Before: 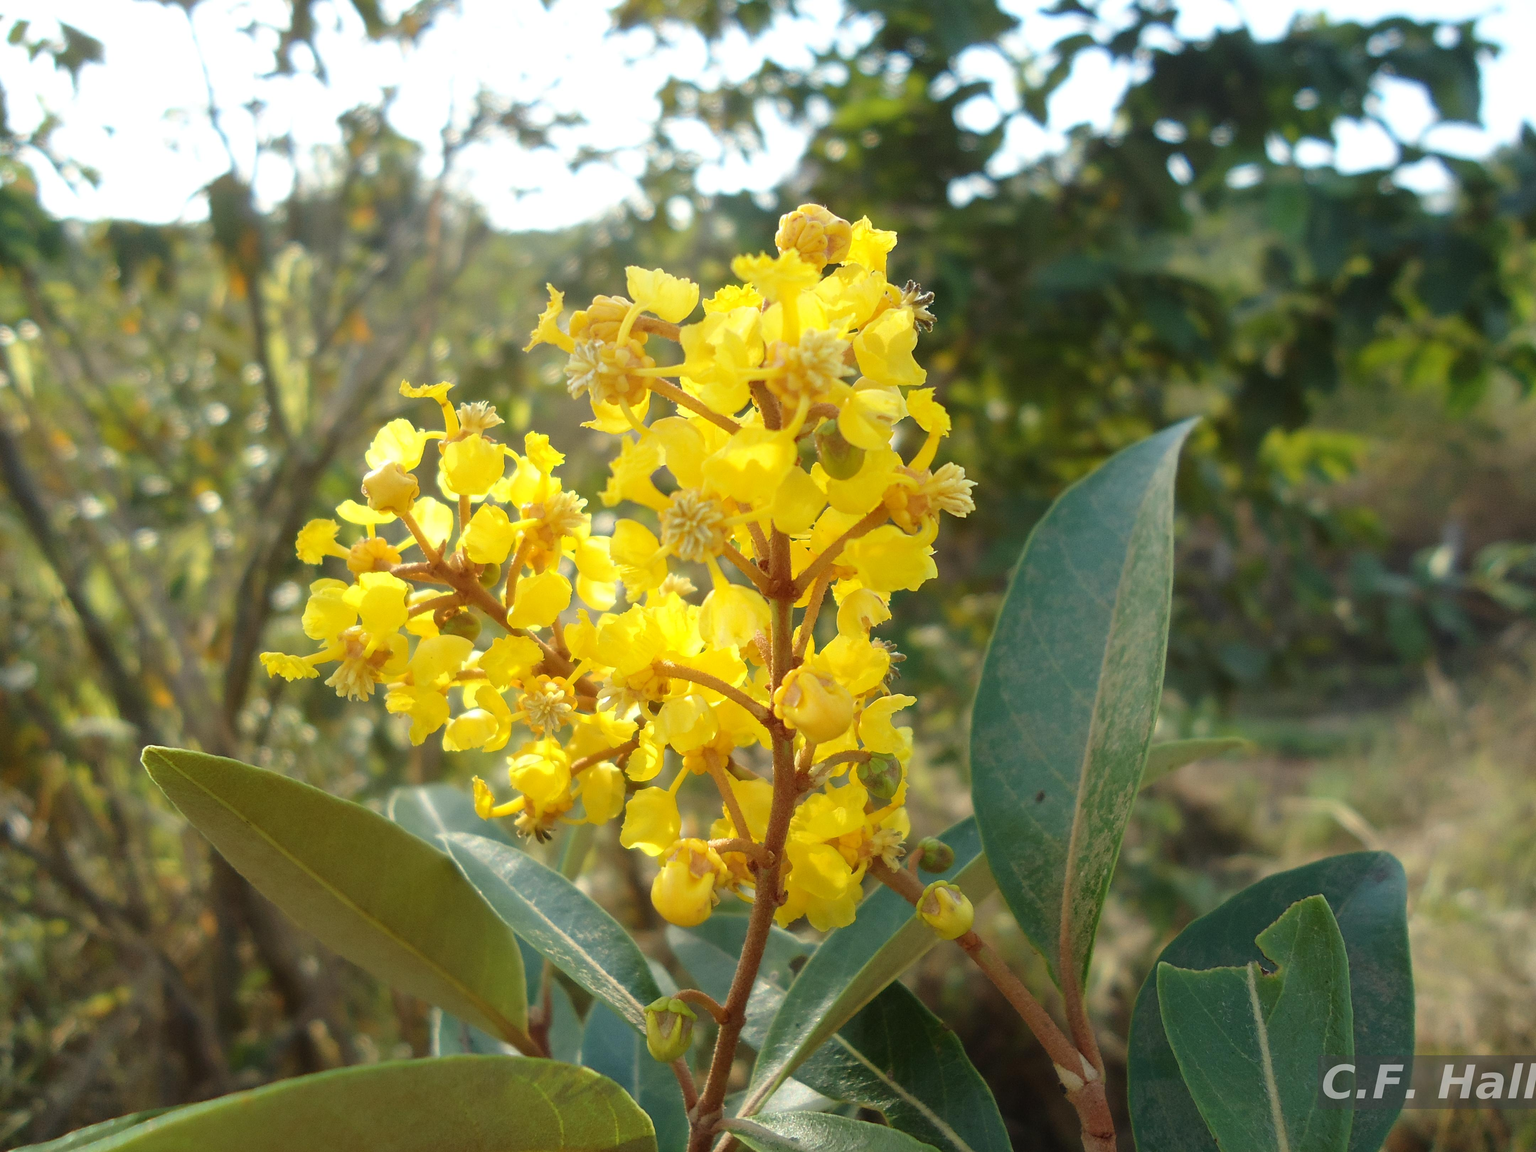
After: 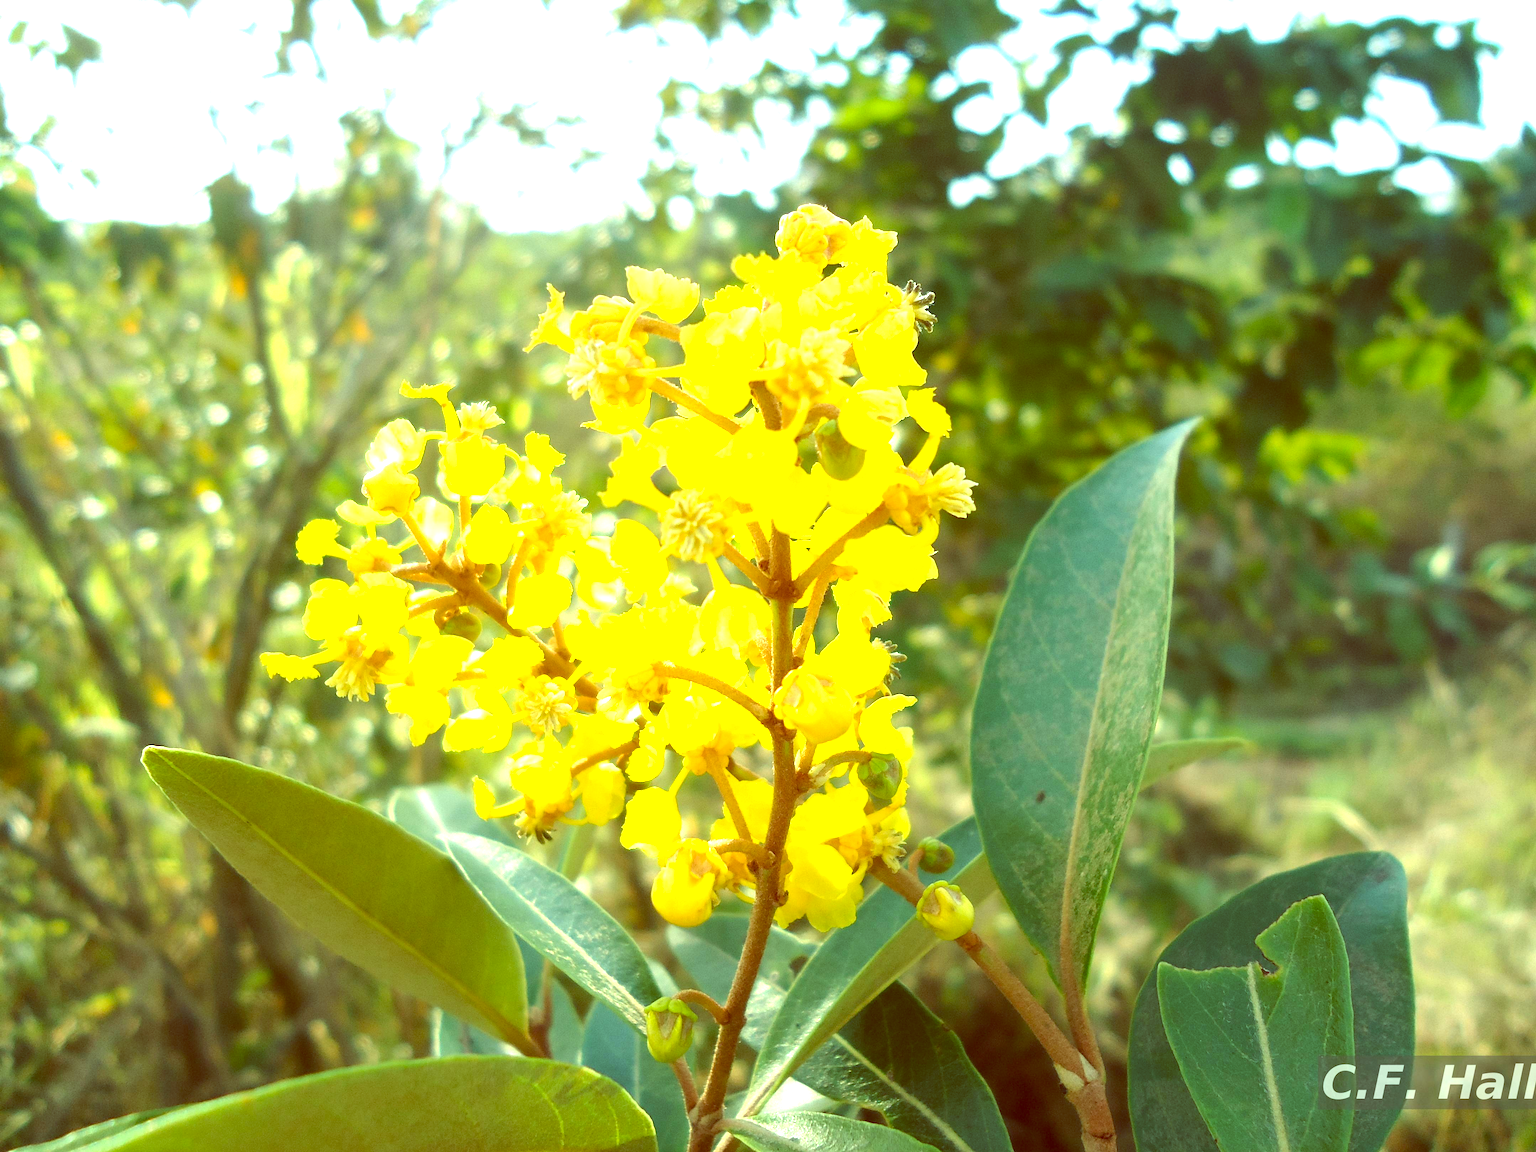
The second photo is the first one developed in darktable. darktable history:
exposure: exposure 1.25 EV, compensate exposure bias true, compensate highlight preservation false
color balance: lift [1, 1.015, 0.987, 0.985], gamma [1, 0.959, 1.042, 0.958], gain [0.927, 0.938, 1.072, 0.928], contrast 1.5%
